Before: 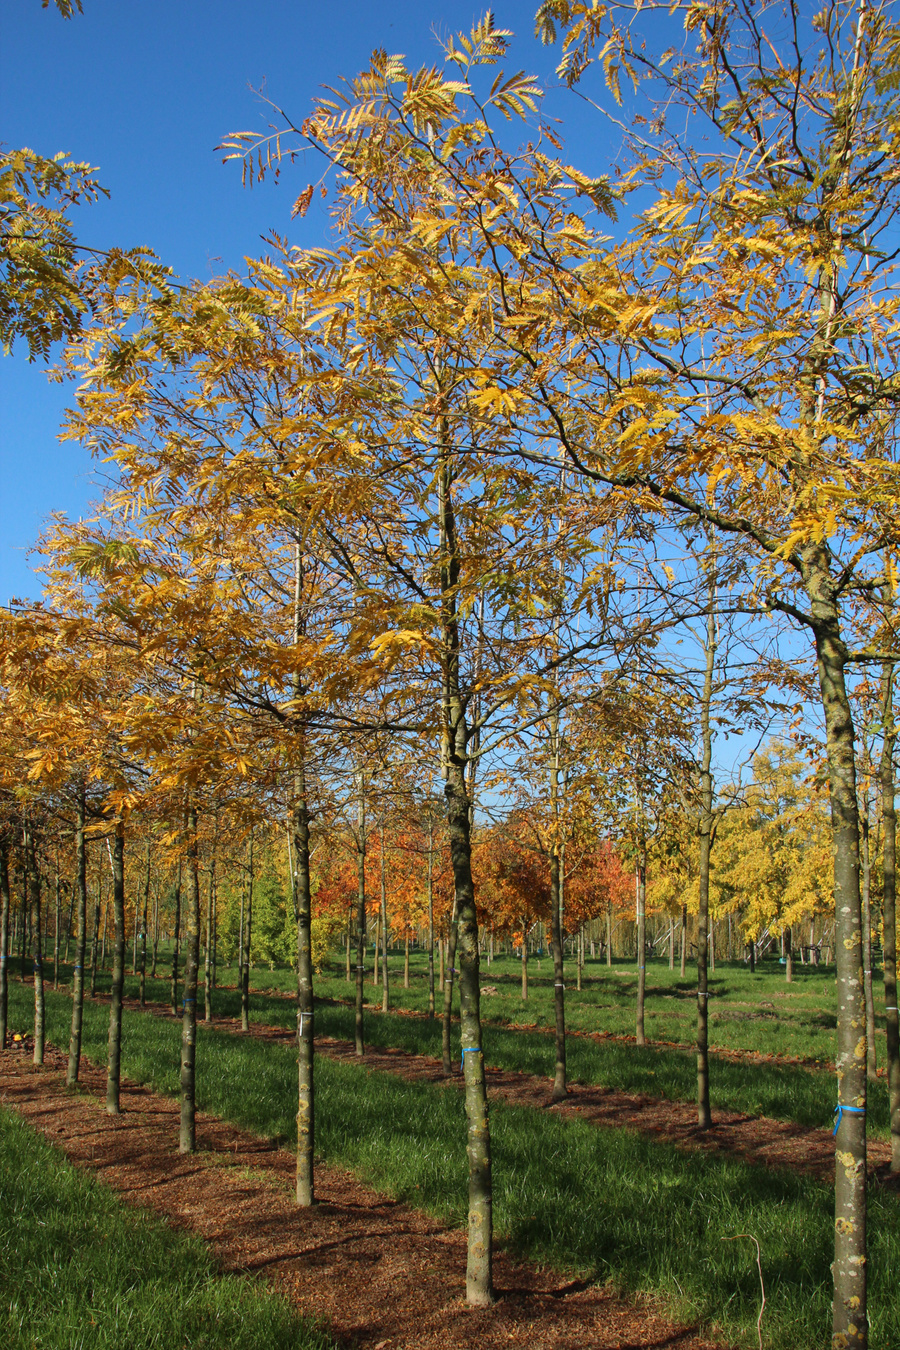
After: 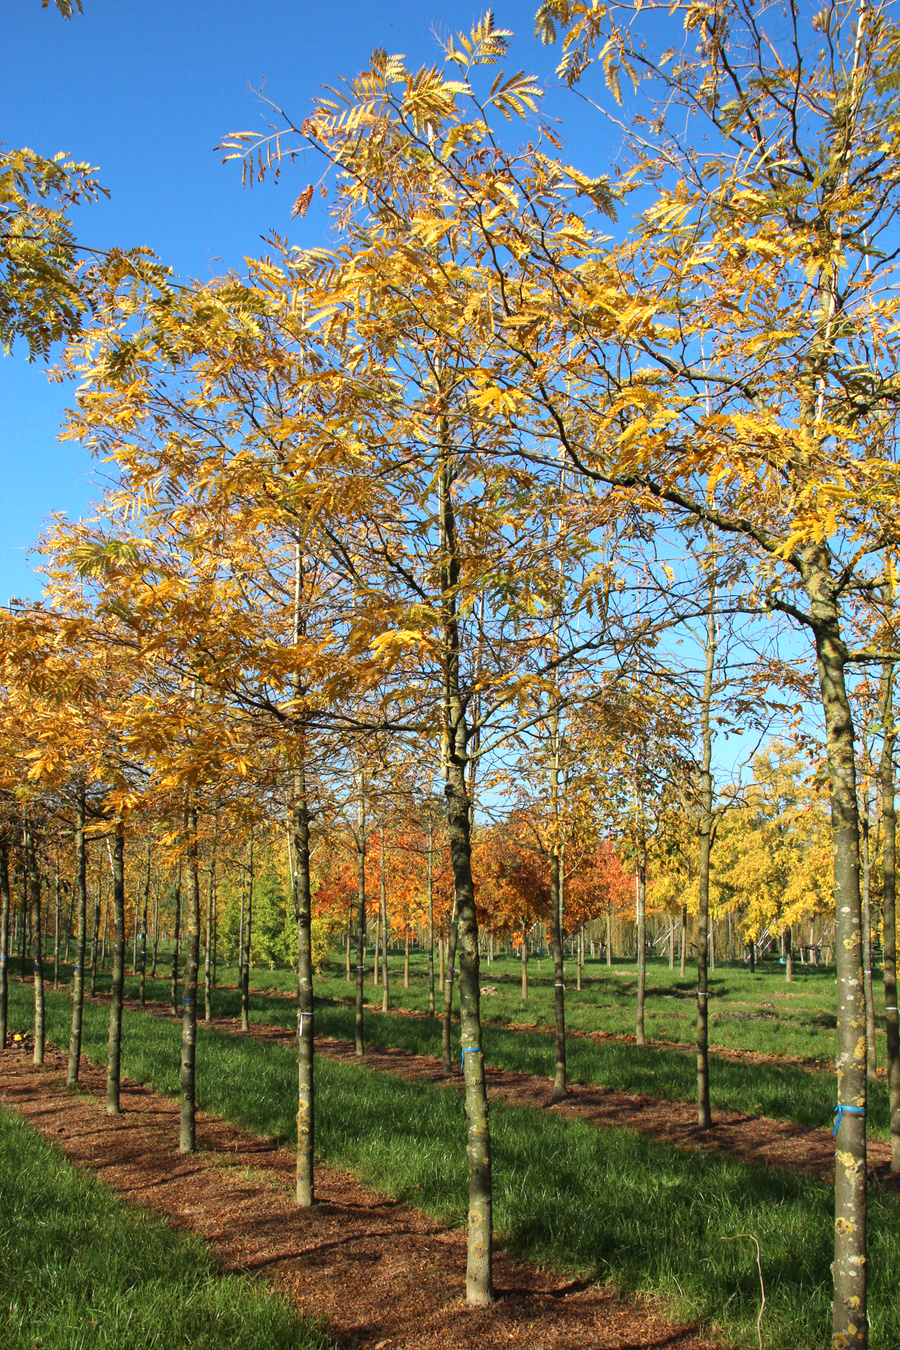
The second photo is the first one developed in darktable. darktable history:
tone equalizer: mask exposure compensation -0.487 EV
exposure: black level correction 0.001, exposure 0.499 EV, compensate highlight preservation false
